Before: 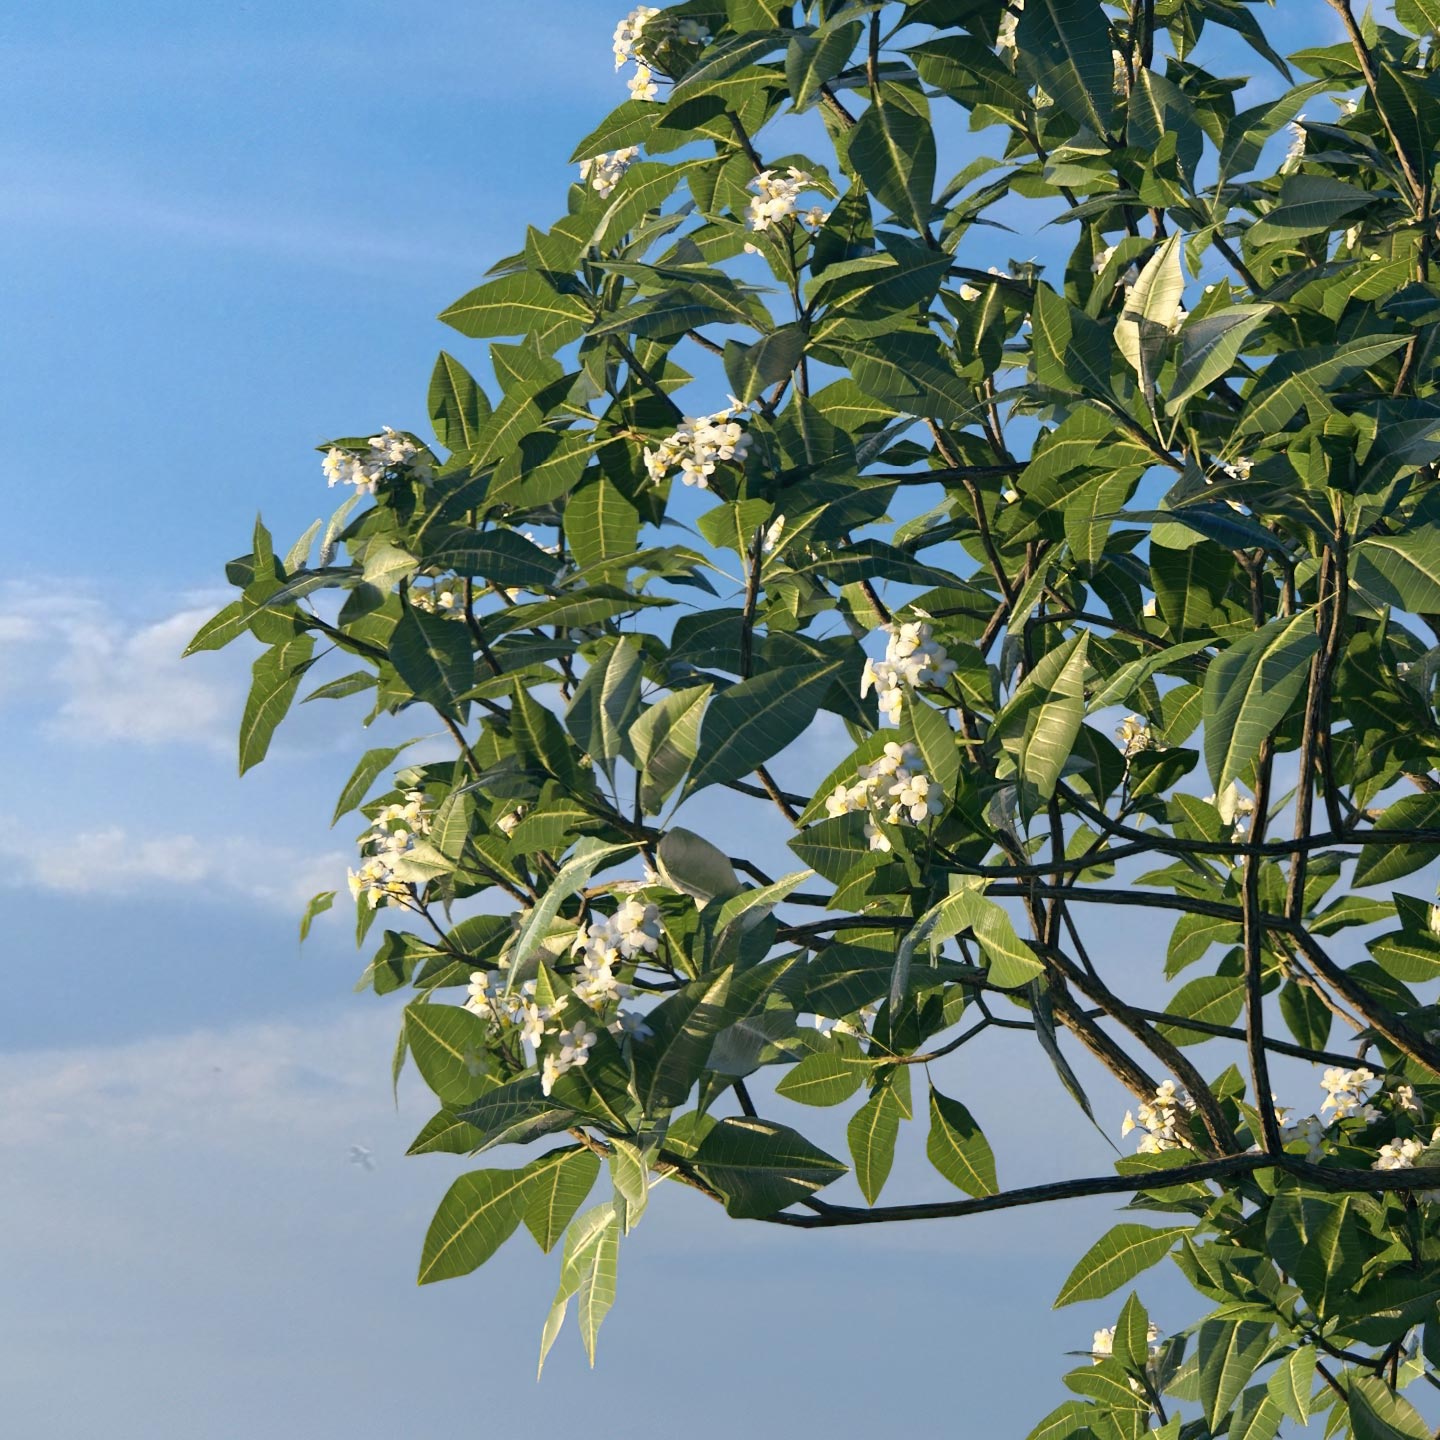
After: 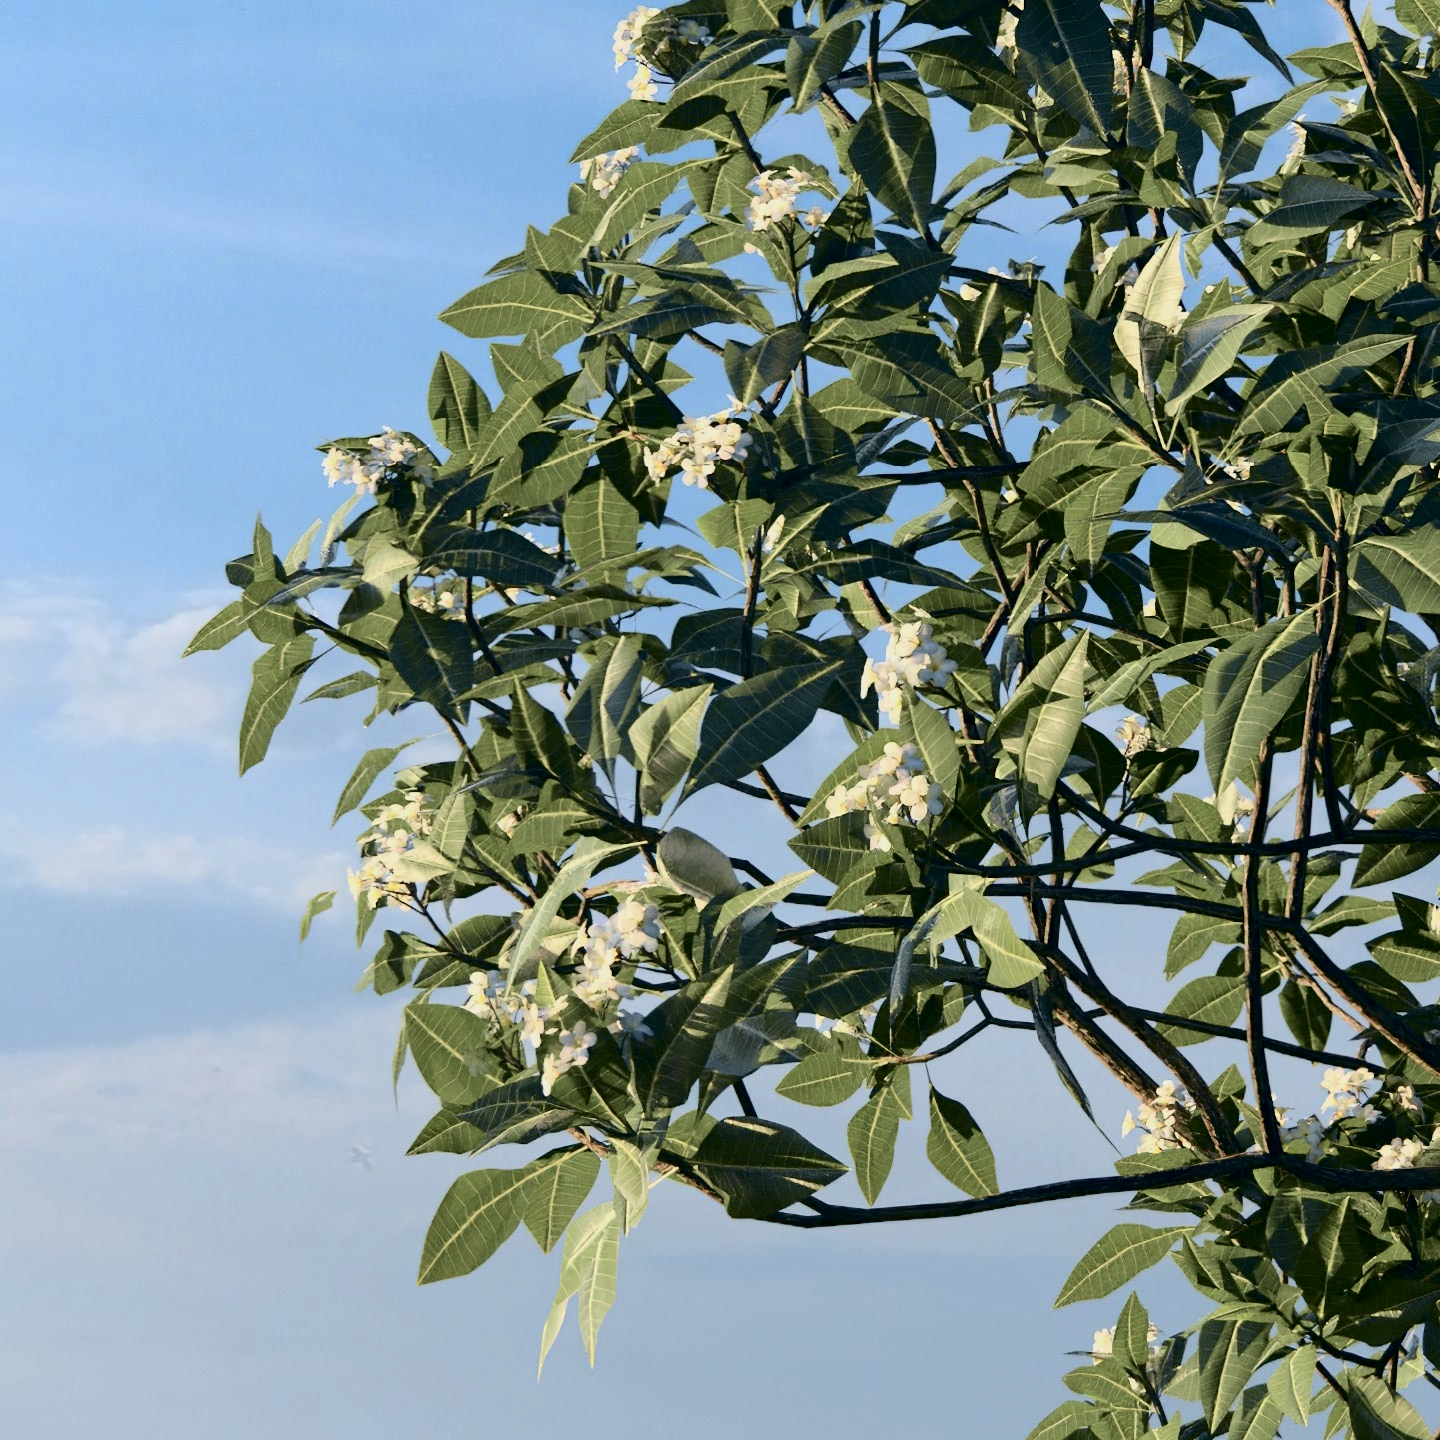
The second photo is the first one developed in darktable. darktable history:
tone curve: curves: ch0 [(0, 0) (0.049, 0.01) (0.154, 0.081) (0.491, 0.56) (0.739, 0.794) (0.992, 0.937)]; ch1 [(0, 0) (0.172, 0.123) (0.317, 0.272) (0.401, 0.422) (0.499, 0.497) (0.531, 0.54) (0.615, 0.603) (0.741, 0.783) (1, 1)]; ch2 [(0, 0) (0.411, 0.424) (0.462, 0.464) (0.502, 0.489) (0.544, 0.551) (0.686, 0.638) (1, 1)], color space Lab, independent channels, preserve colors none
